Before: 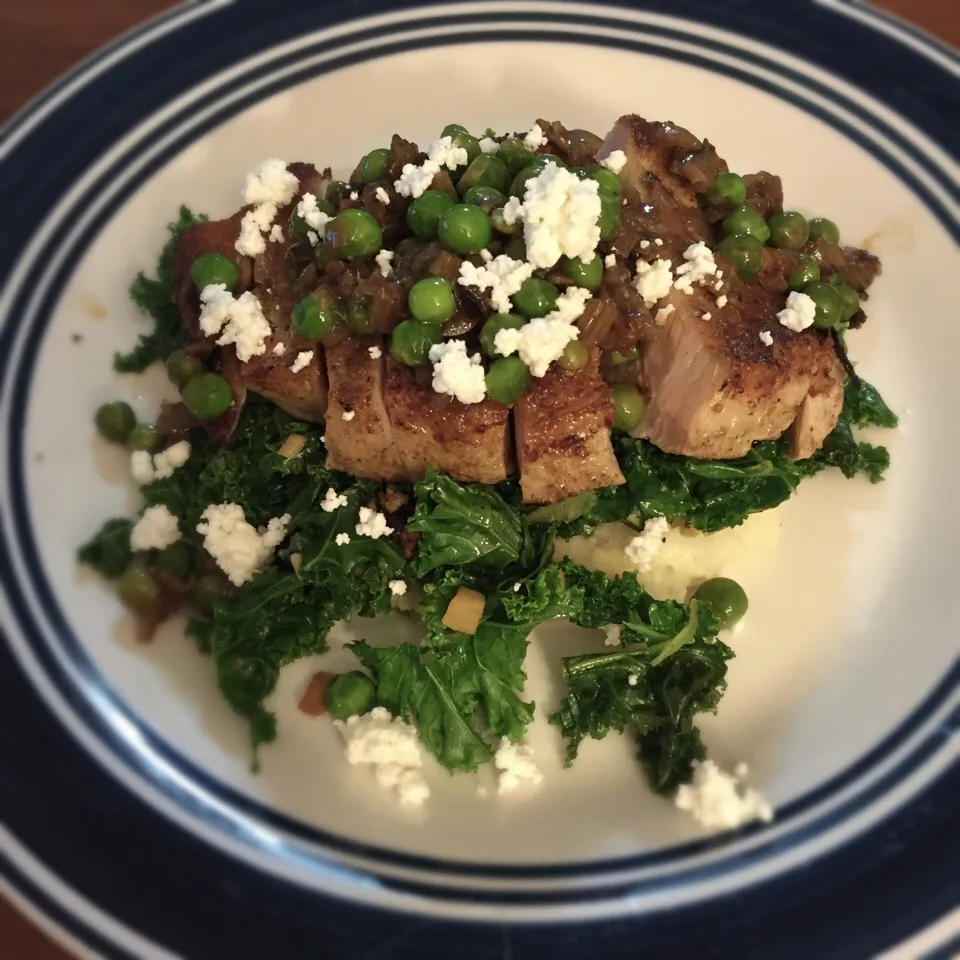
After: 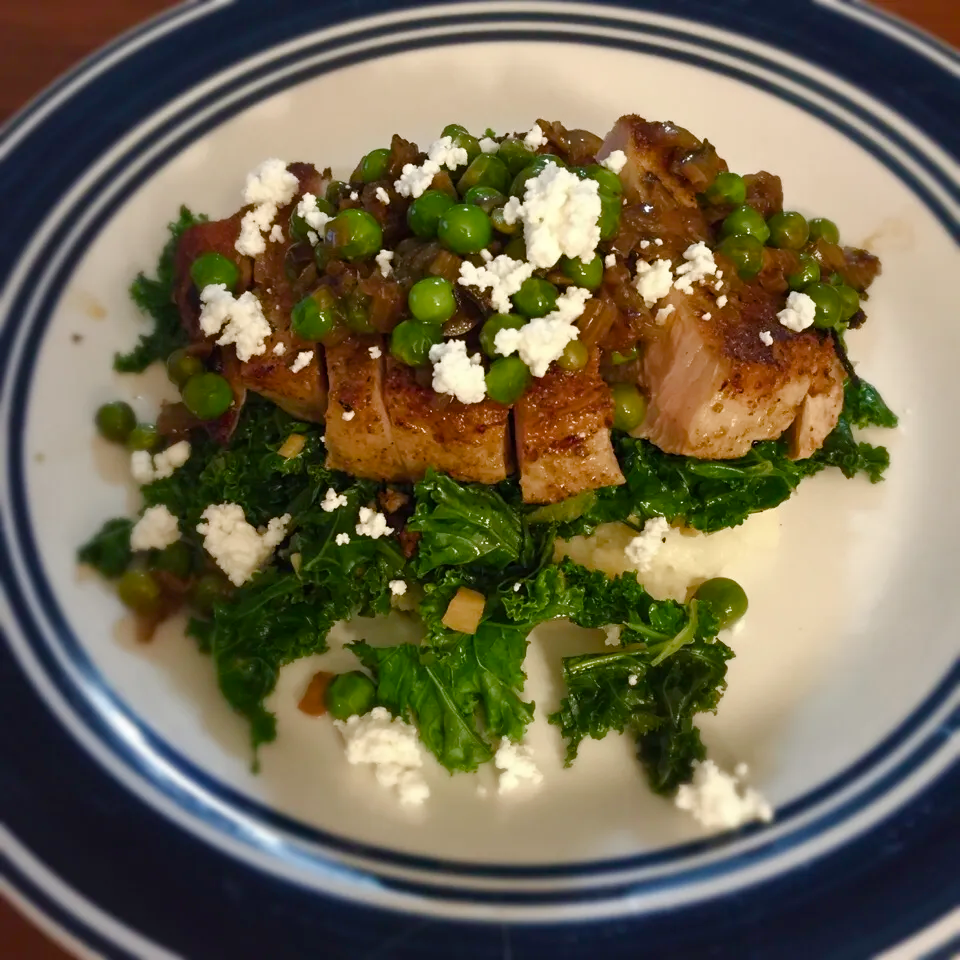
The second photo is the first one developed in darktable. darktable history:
color balance rgb: shadows lift › chroma 1.593%, shadows lift › hue 260.18°, perceptual saturation grading › global saturation 0.822%, perceptual saturation grading › highlights -29.531%, perceptual saturation grading › mid-tones 29.052%, perceptual saturation grading › shadows 60.238%, global vibrance 19.179%
